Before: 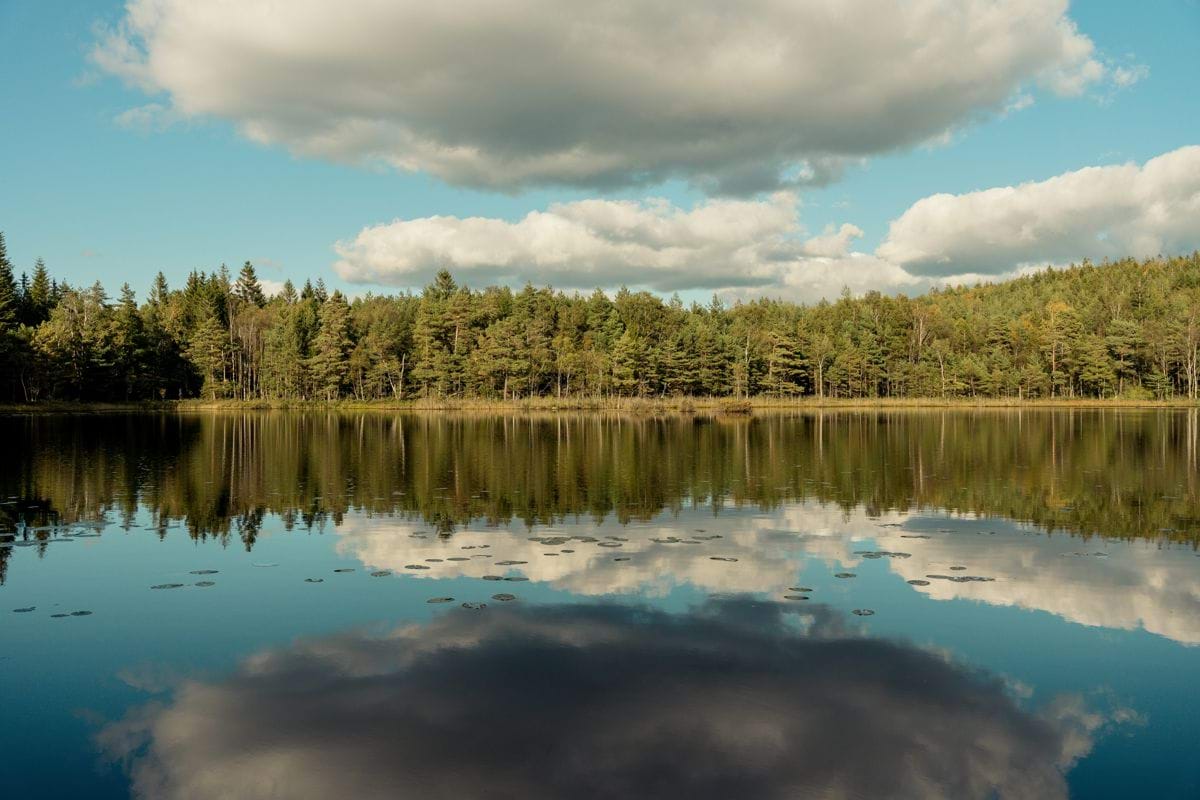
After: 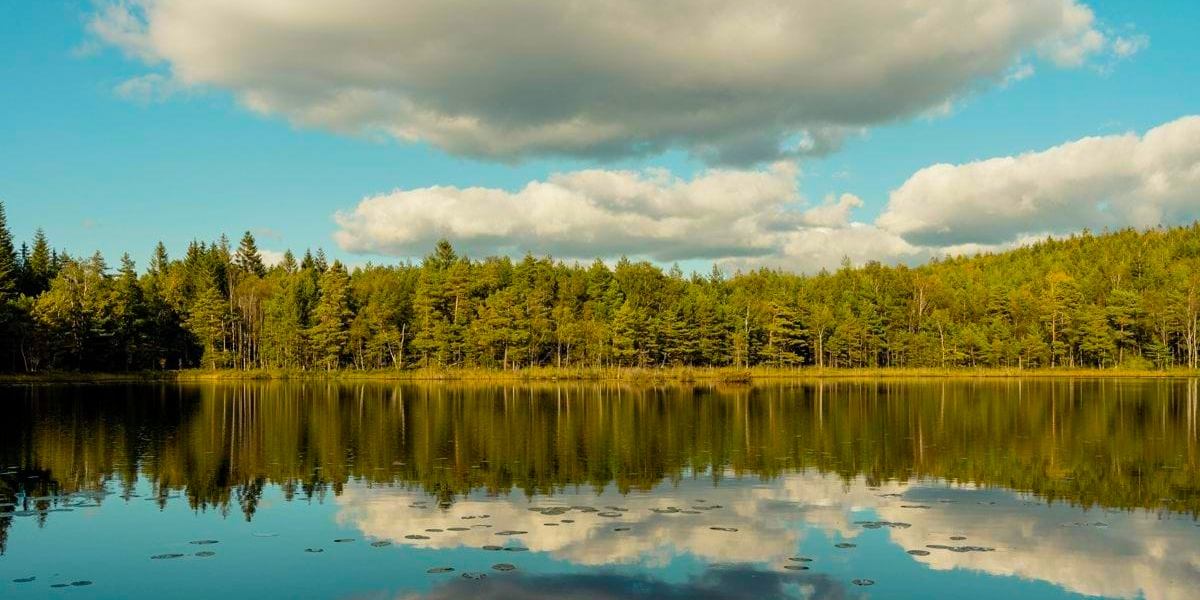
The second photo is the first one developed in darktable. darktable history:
crop: top 3.857%, bottom 21.132%
color balance rgb: linear chroma grading › global chroma 15%, perceptual saturation grading › global saturation 30%
